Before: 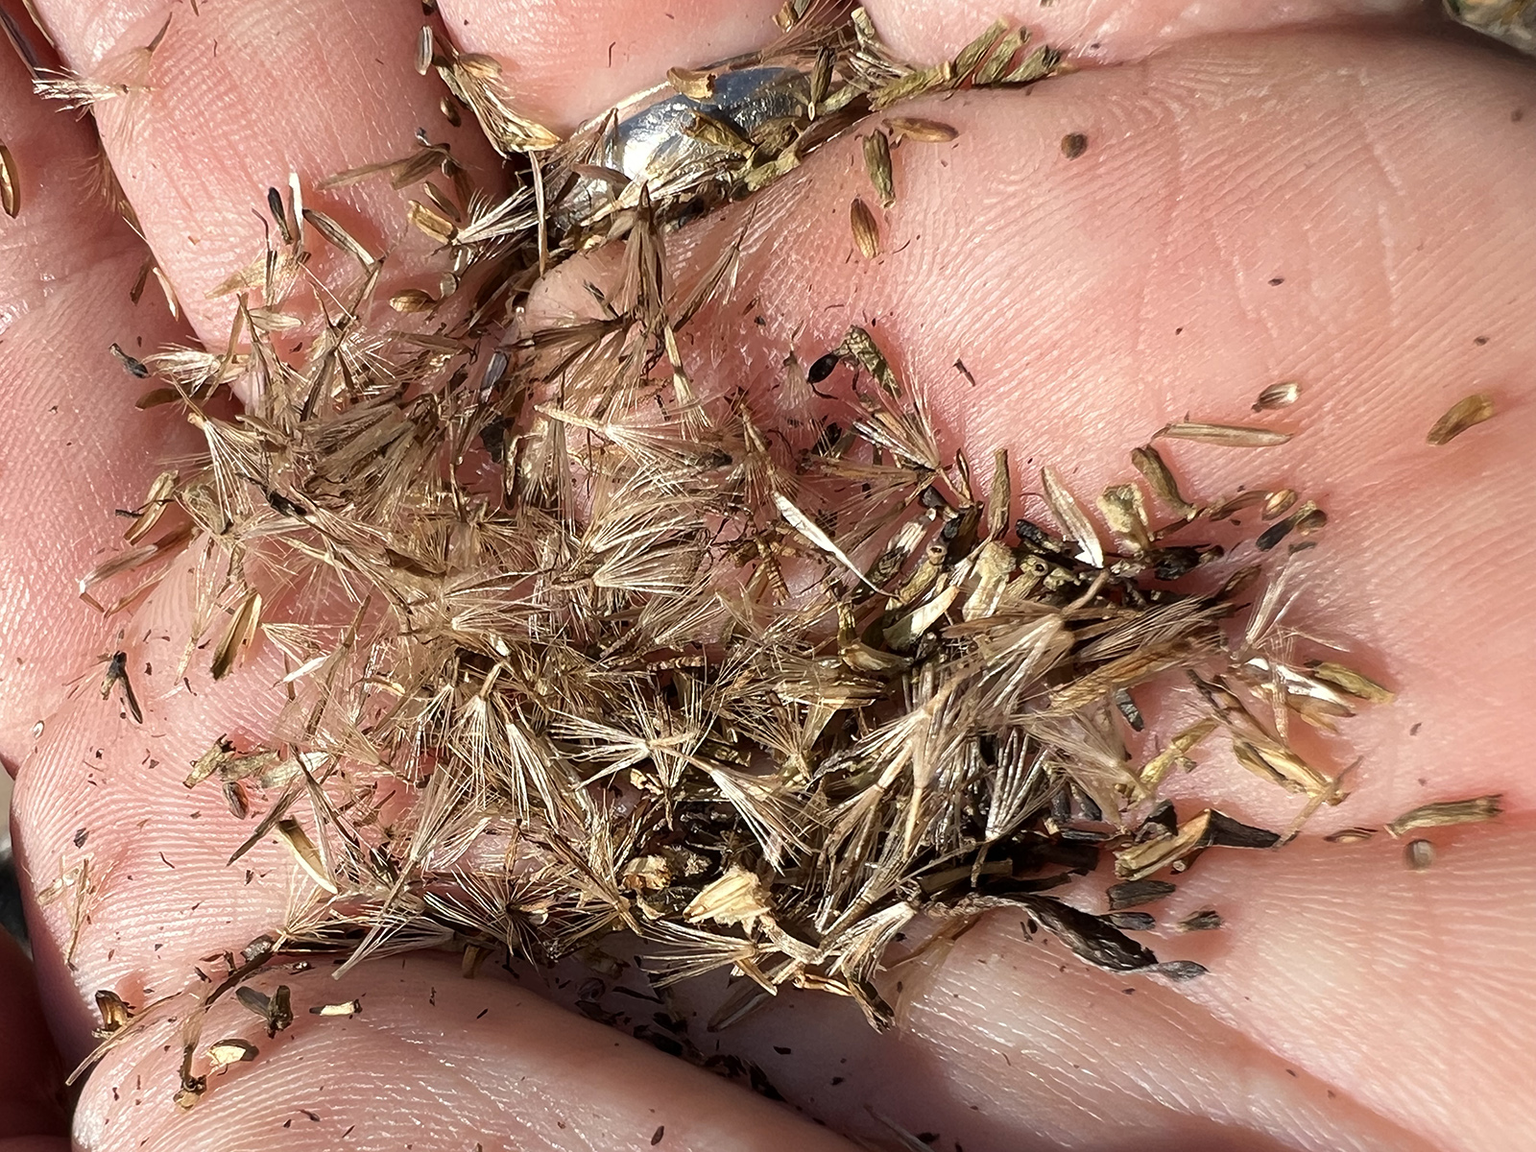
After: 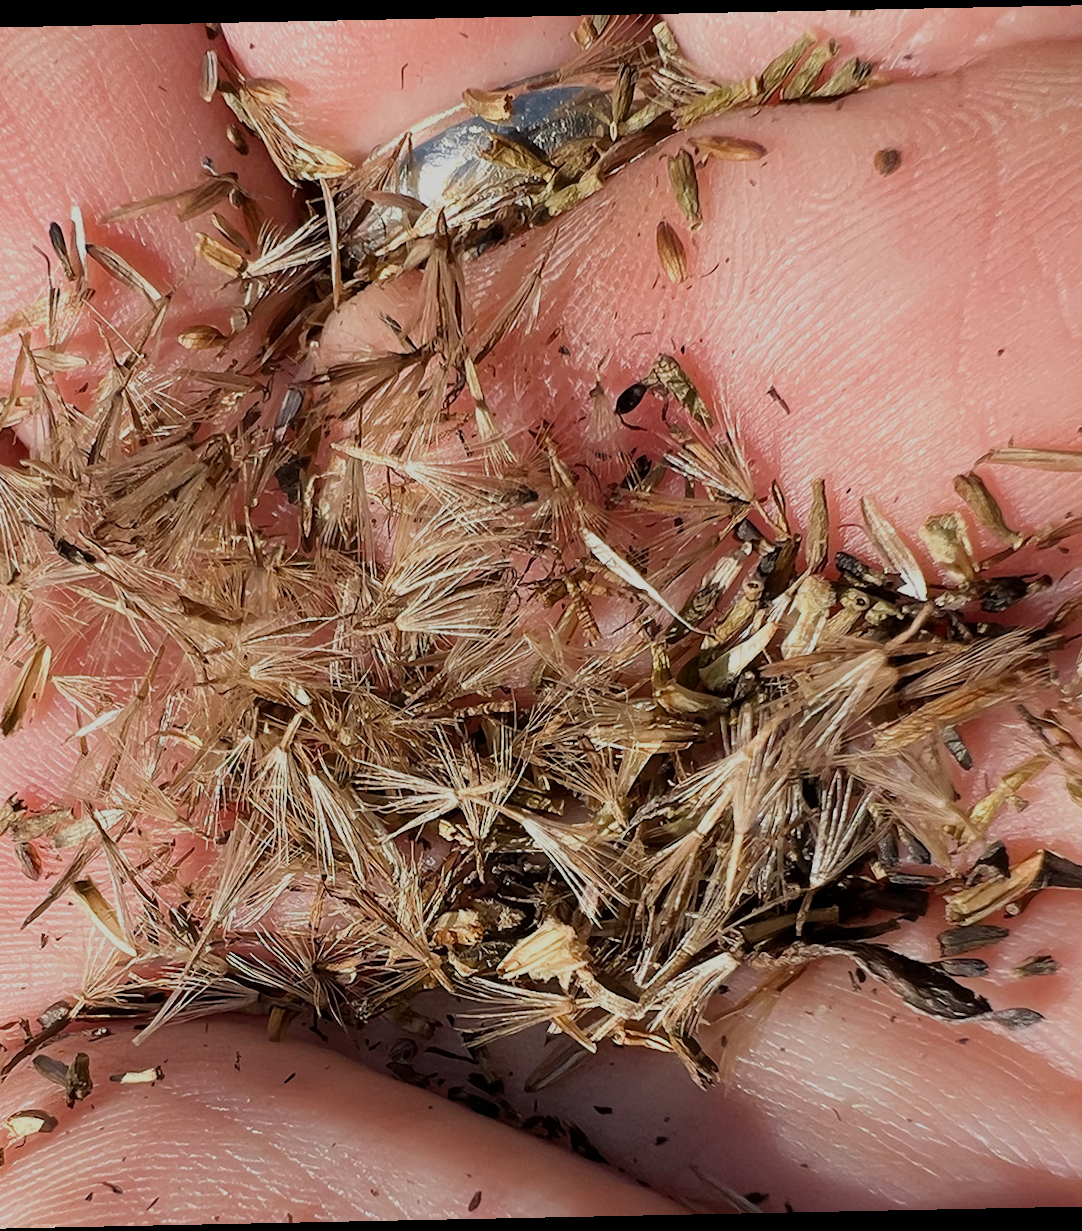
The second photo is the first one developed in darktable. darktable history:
filmic rgb: black relative exposure -13 EV, threshold 3 EV, target white luminance 85%, hardness 6.3, latitude 42.11%, contrast 0.858, shadows ↔ highlights balance 8.63%, color science v4 (2020), enable highlight reconstruction true
rotate and perspective: rotation -1.17°, automatic cropping off
crop and rotate: left 14.436%, right 18.898%
